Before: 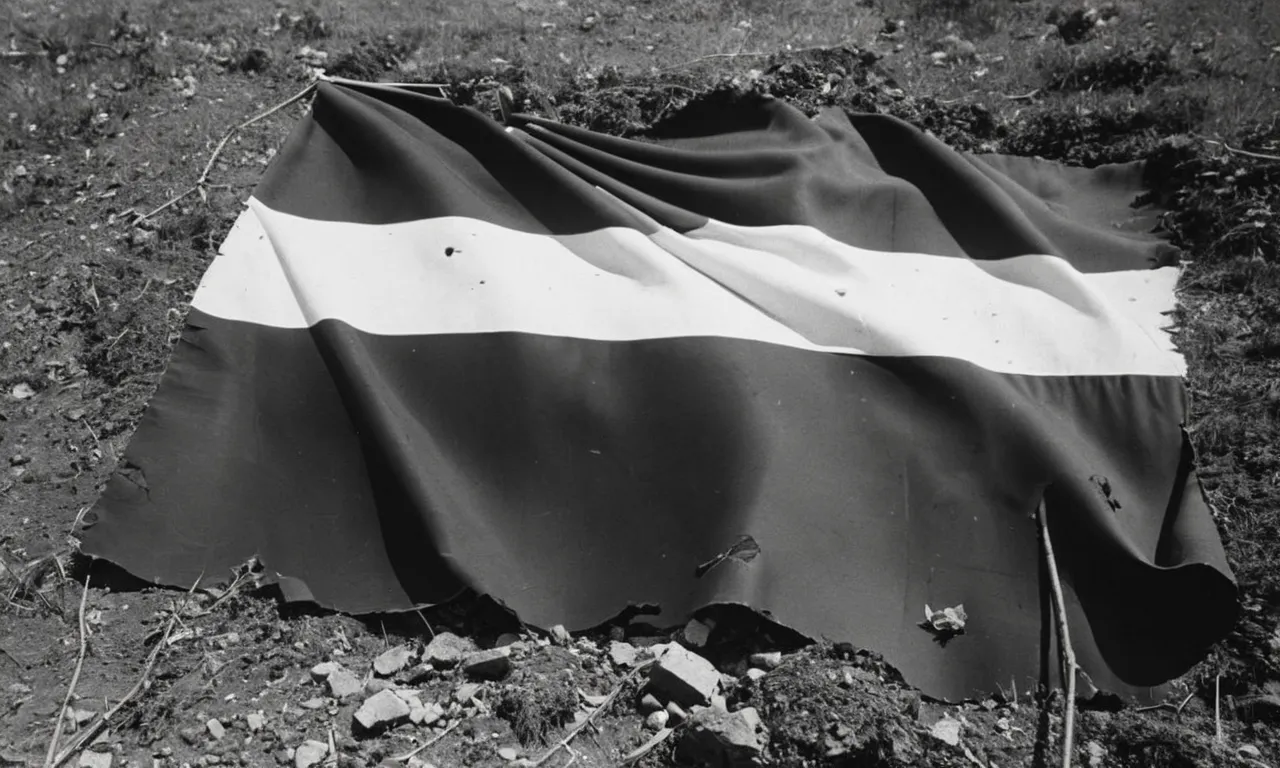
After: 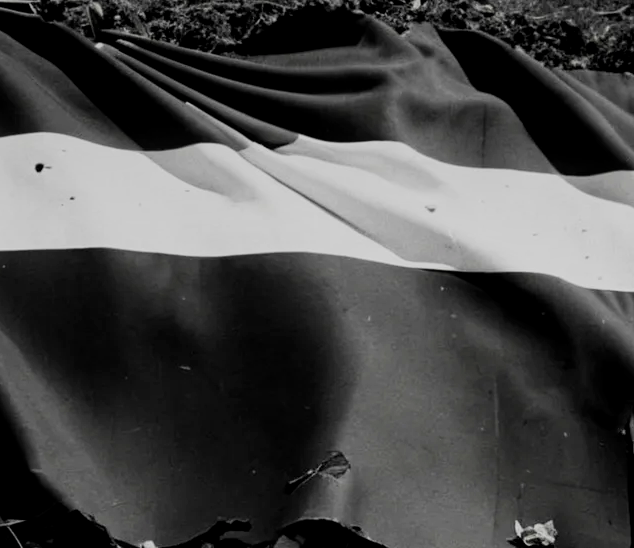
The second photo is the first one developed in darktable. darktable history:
crop: left 32.075%, top 10.976%, right 18.355%, bottom 17.596%
graduated density: on, module defaults
filmic rgb: black relative exposure -7.65 EV, white relative exposure 4.56 EV, hardness 3.61, contrast 1.25
local contrast: highlights 100%, shadows 100%, detail 120%, midtone range 0.2
velvia: strength 29%
